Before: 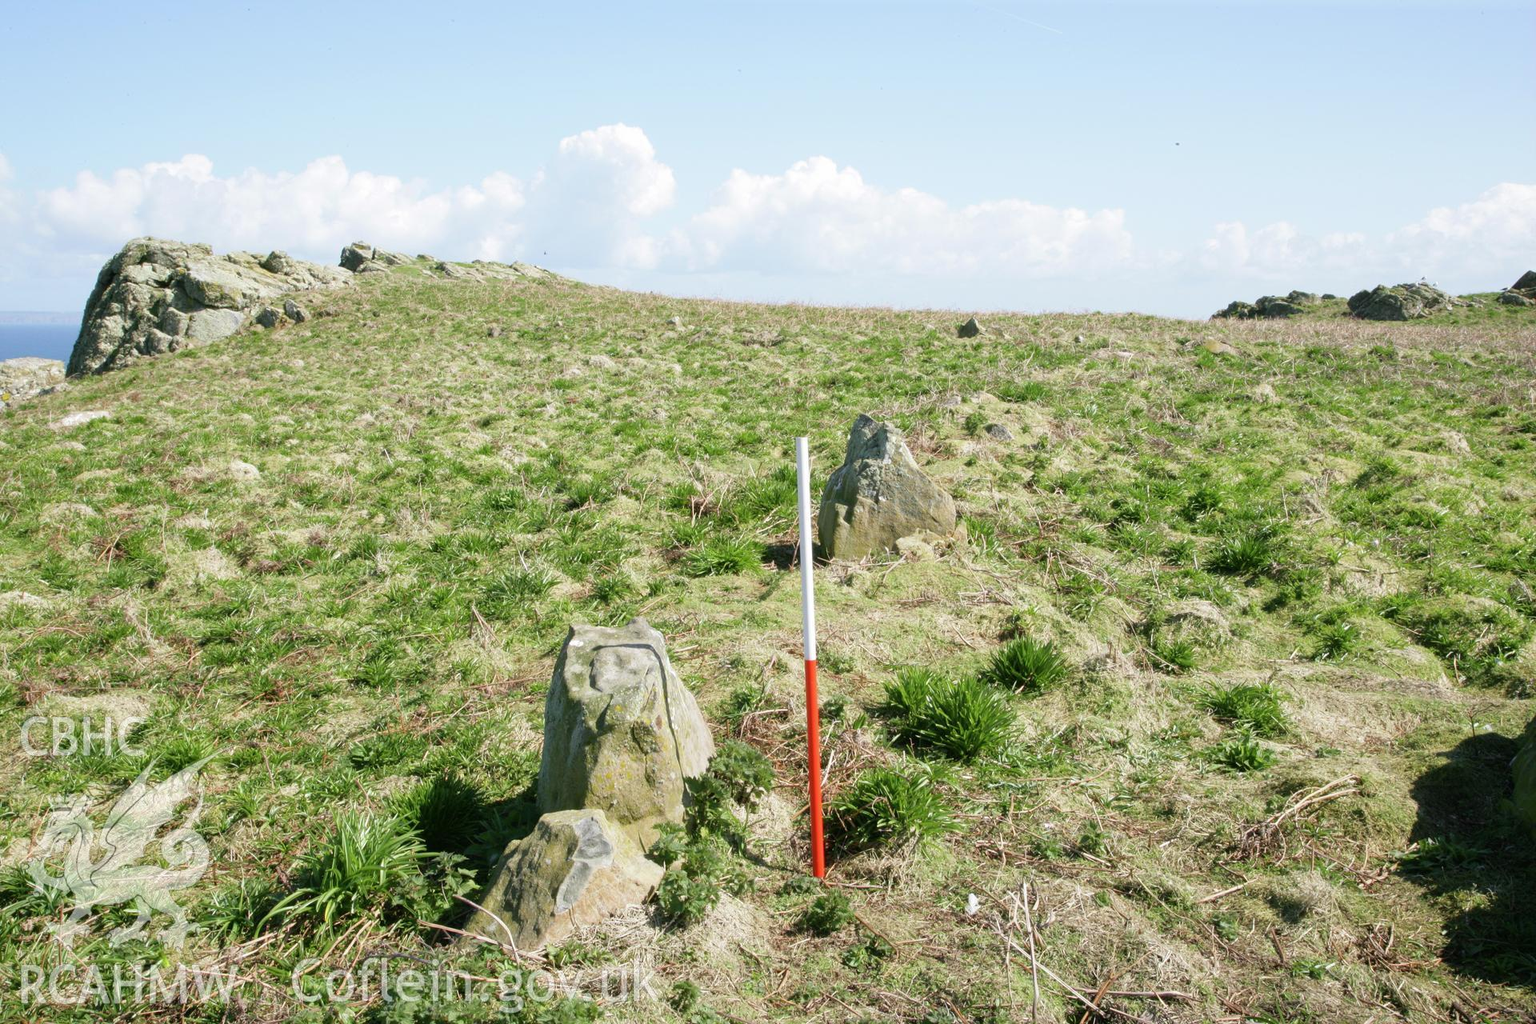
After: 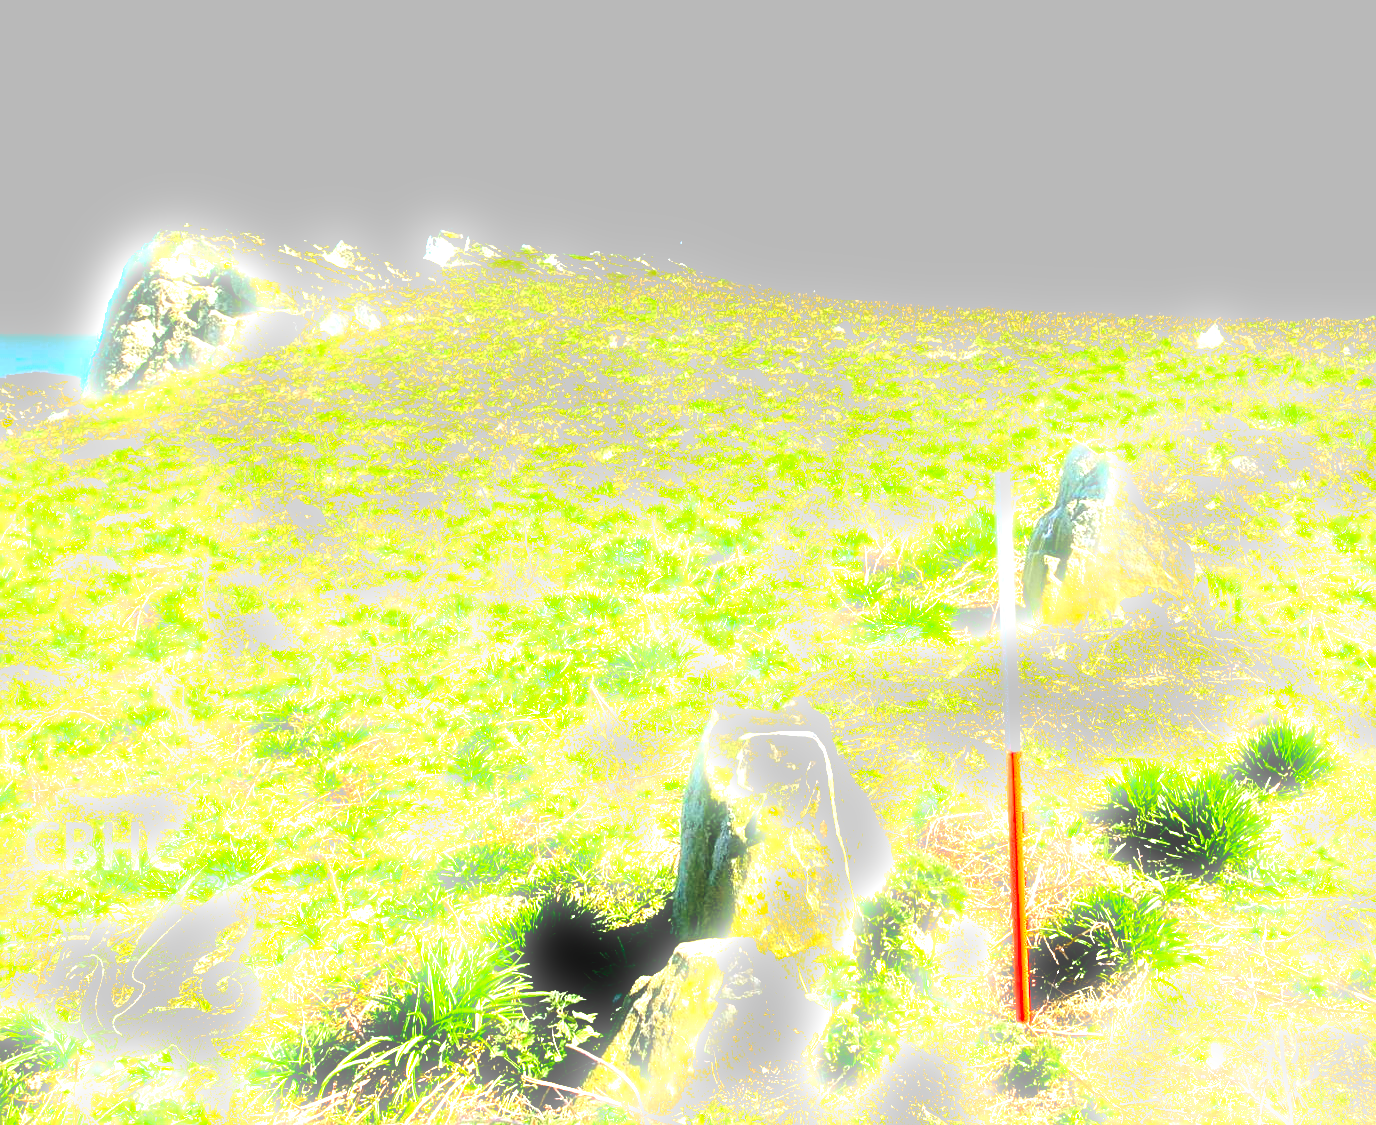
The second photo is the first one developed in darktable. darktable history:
exposure: black level correction 0.001, exposure 0.5 EV, compensate exposure bias true, compensate highlight preservation false
bloom: size 5%, threshold 95%, strength 15%
sharpen: on, module defaults
levels: levels [0, 0.352, 0.703]
filmic rgb: black relative exposure -8.2 EV, white relative exposure 2.2 EV, threshold 3 EV, hardness 7.11, latitude 85.74%, contrast 1.696, highlights saturation mix -4%, shadows ↔ highlights balance -2.69%, preserve chrominance no, color science v5 (2021), contrast in shadows safe, contrast in highlights safe, enable highlight reconstruction true
crop: top 5.803%, right 27.864%, bottom 5.804%
